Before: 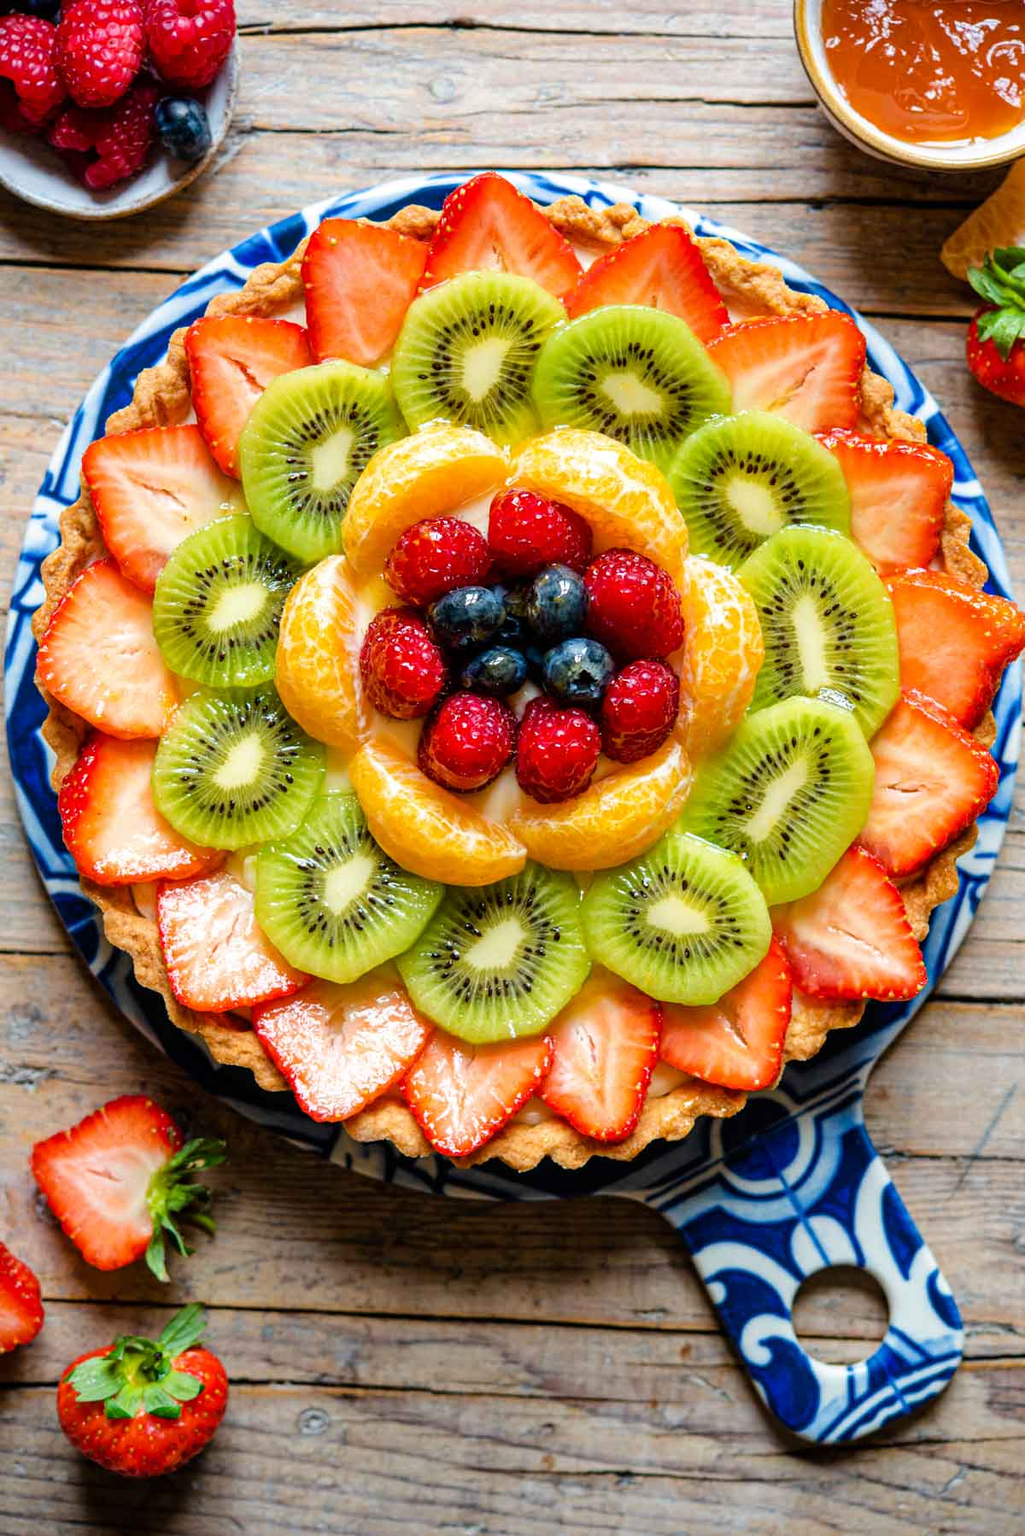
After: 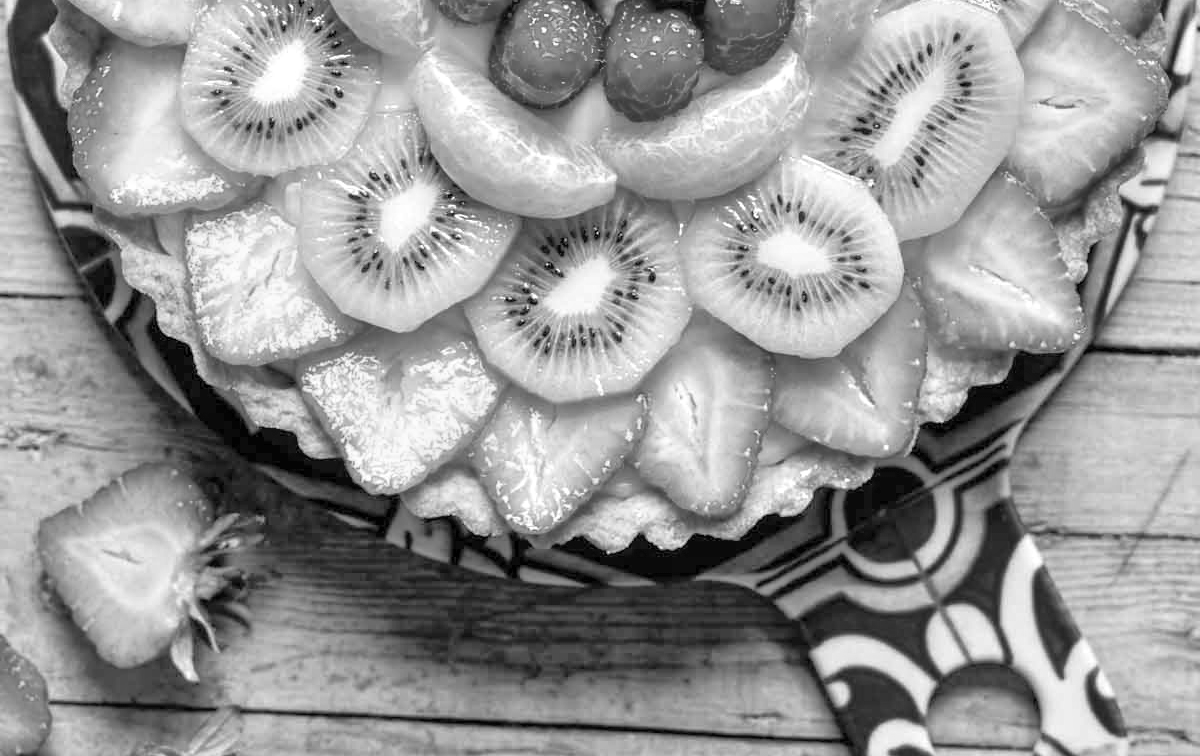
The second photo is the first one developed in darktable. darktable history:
crop: top 45.551%, bottom 12.262%
tone equalizer: -8 EV 2 EV, -7 EV 2 EV, -6 EV 2 EV, -5 EV 2 EV, -4 EV 2 EV, -3 EV 1.5 EV, -2 EV 1 EV, -1 EV 0.5 EV
monochrome: a -3.63, b -0.465
